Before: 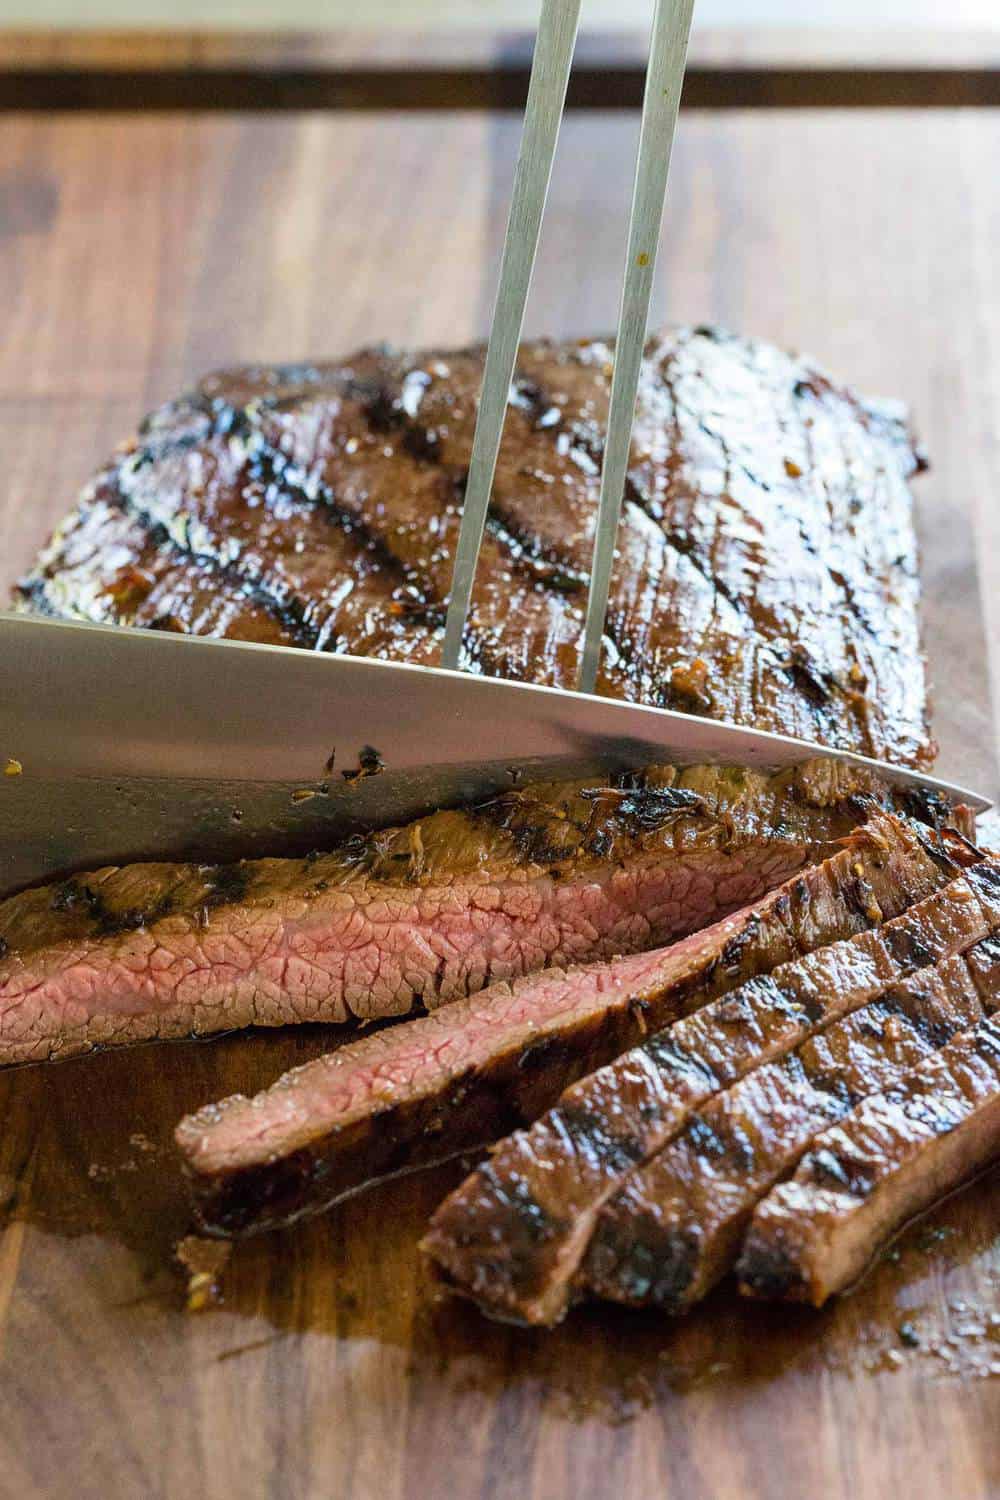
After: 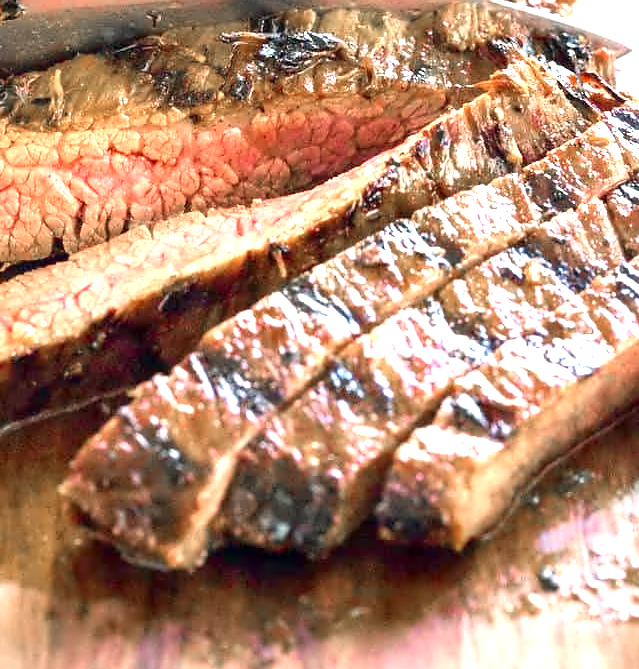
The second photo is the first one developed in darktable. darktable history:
color zones: curves: ch1 [(0, 0.708) (0.088, 0.648) (0.245, 0.187) (0.429, 0.326) (0.571, 0.498) (0.714, 0.5) (0.857, 0.5) (1, 0.708)]
contrast equalizer: y [[0.5 ×6], [0.5 ×6], [0.5 ×6], [0, 0.033, 0.067, 0.1, 0.133, 0.167], [0, 0.05, 0.1, 0.15, 0.2, 0.25]]
color correction: highlights a* 5.49, highlights b* 5.36, shadows a* -3.93, shadows b* -5.26
exposure: black level correction 0.001, exposure 1.726 EV, compensate highlight preservation false
crop and rotate: left 36.002%, top 50.45%, bottom 4.948%
